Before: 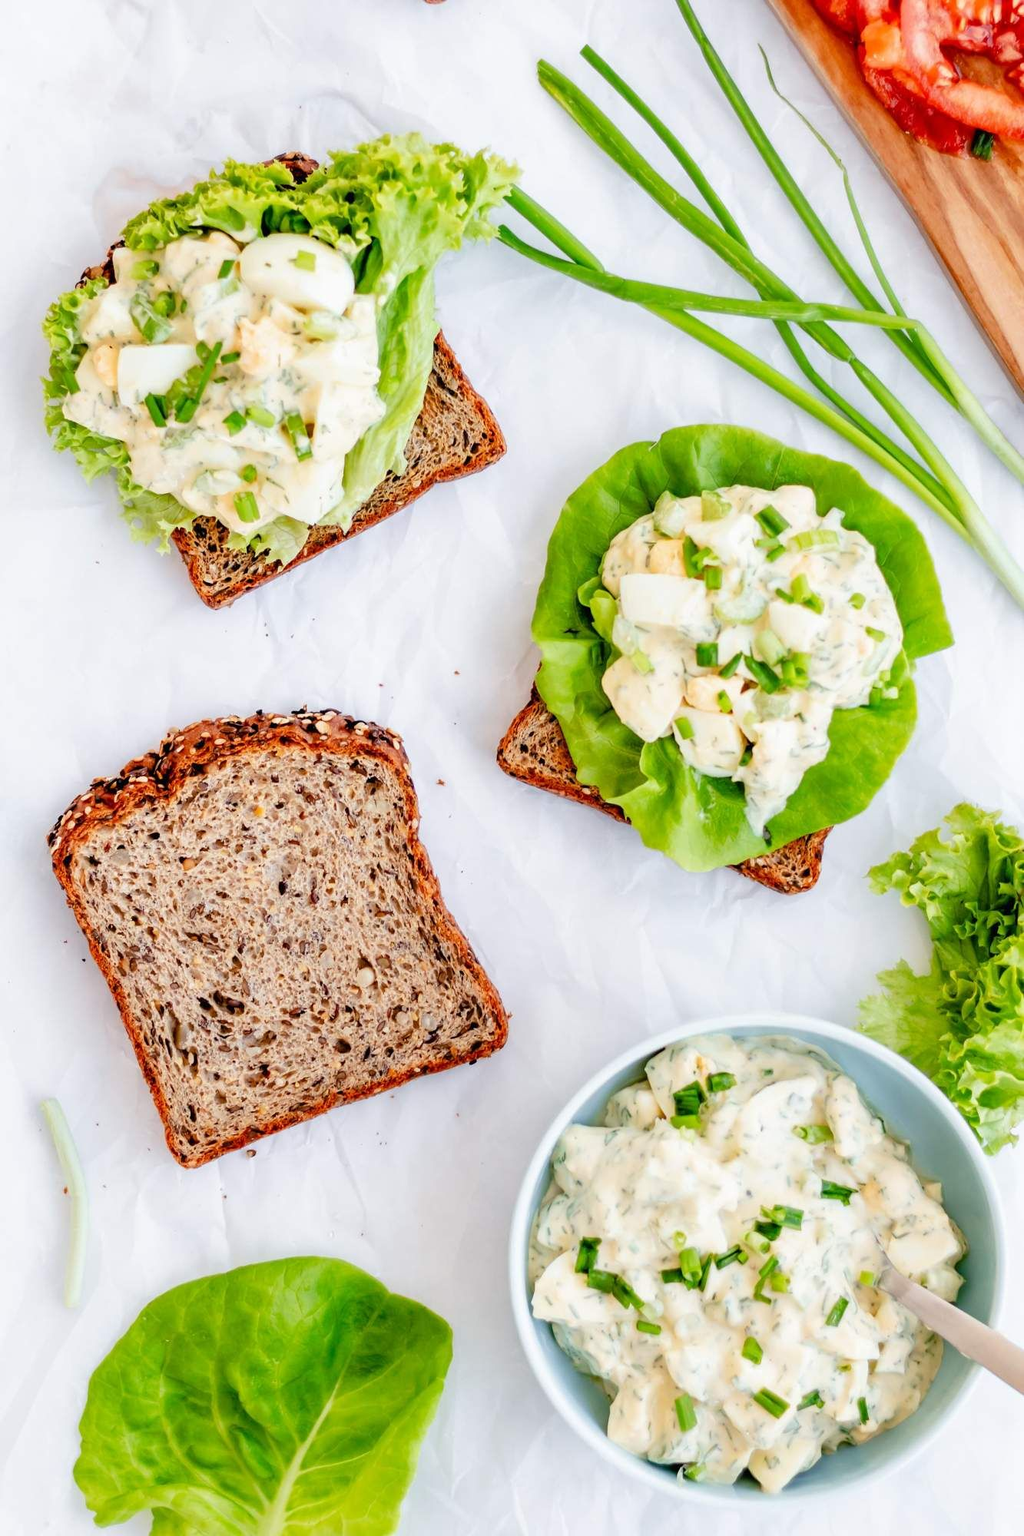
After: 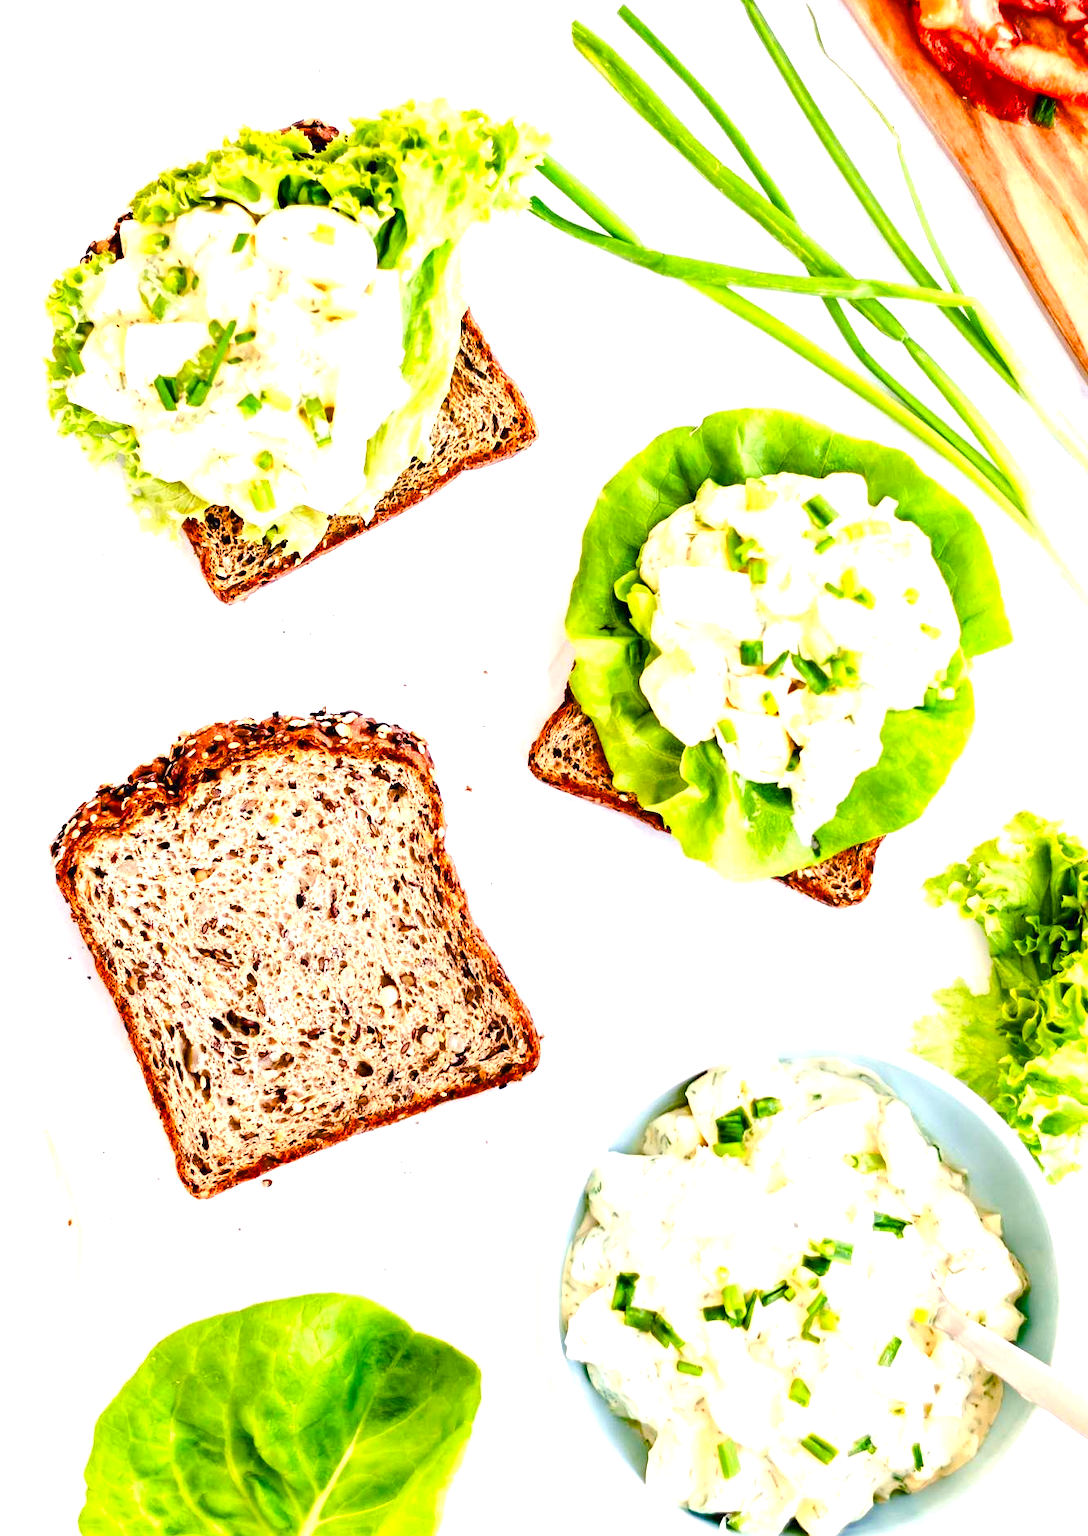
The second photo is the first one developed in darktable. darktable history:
color balance rgb: highlights gain › chroma 1.731%, highlights gain › hue 57.07°, perceptual saturation grading › global saturation 23.731%, perceptual saturation grading › highlights -23.378%, perceptual saturation grading › mid-tones 24.105%, perceptual saturation grading › shadows 40.401%, global vibrance 10.399%, saturation formula JzAzBz (2021)
exposure: black level correction 0, exposure 1.095 EV, compensate exposure bias true, compensate highlight preservation false
crop and rotate: top 2.657%, bottom 3.267%
